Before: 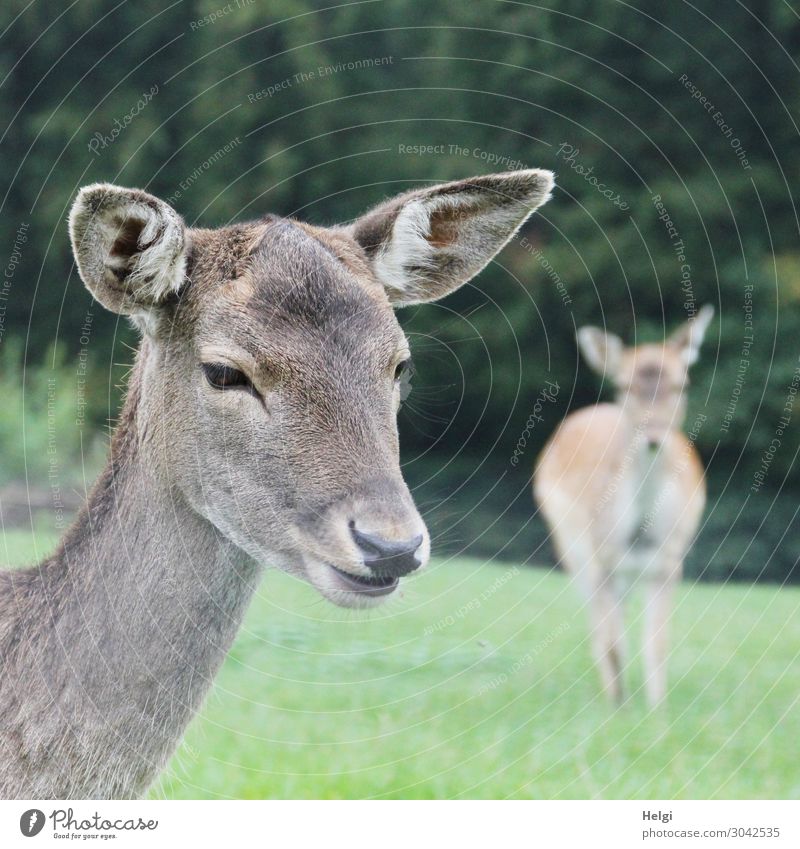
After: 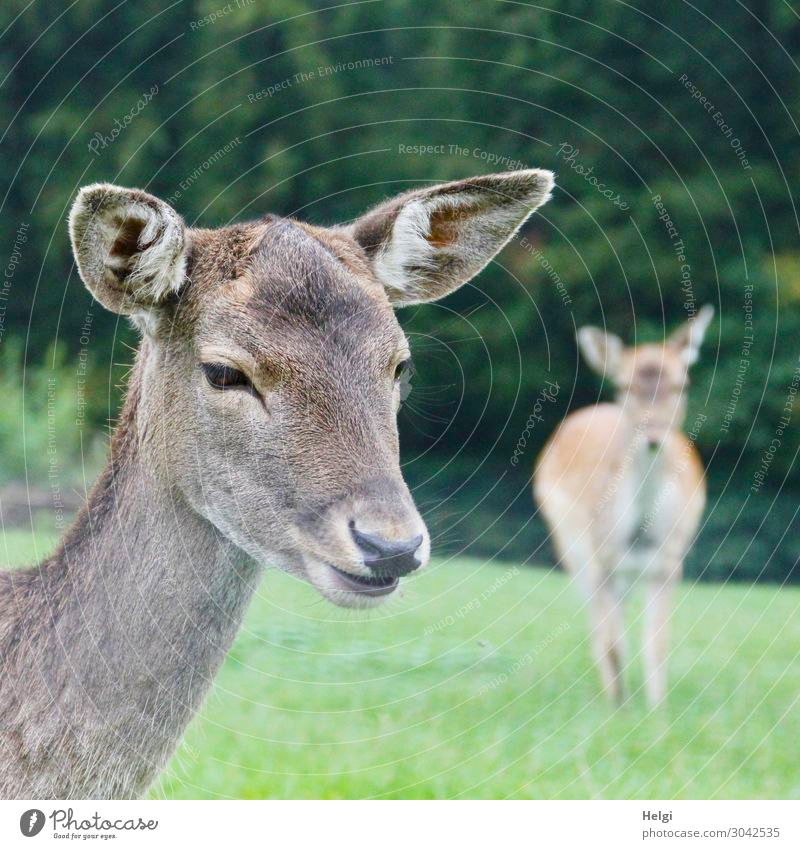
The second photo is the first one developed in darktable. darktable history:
color balance rgb: perceptual saturation grading › global saturation 34.765%, perceptual saturation grading › highlights -29.977%, perceptual saturation grading › shadows 34.752%, global vibrance 20%
local contrast: highlights 100%, shadows 99%, detail 120%, midtone range 0.2
